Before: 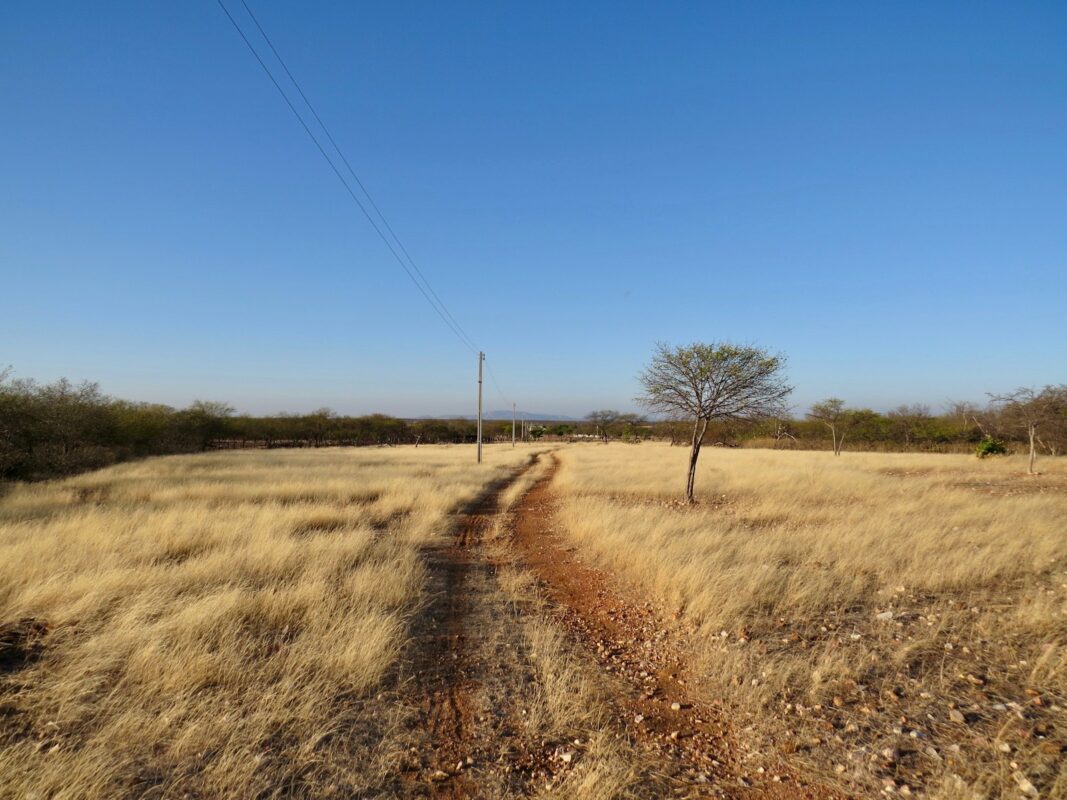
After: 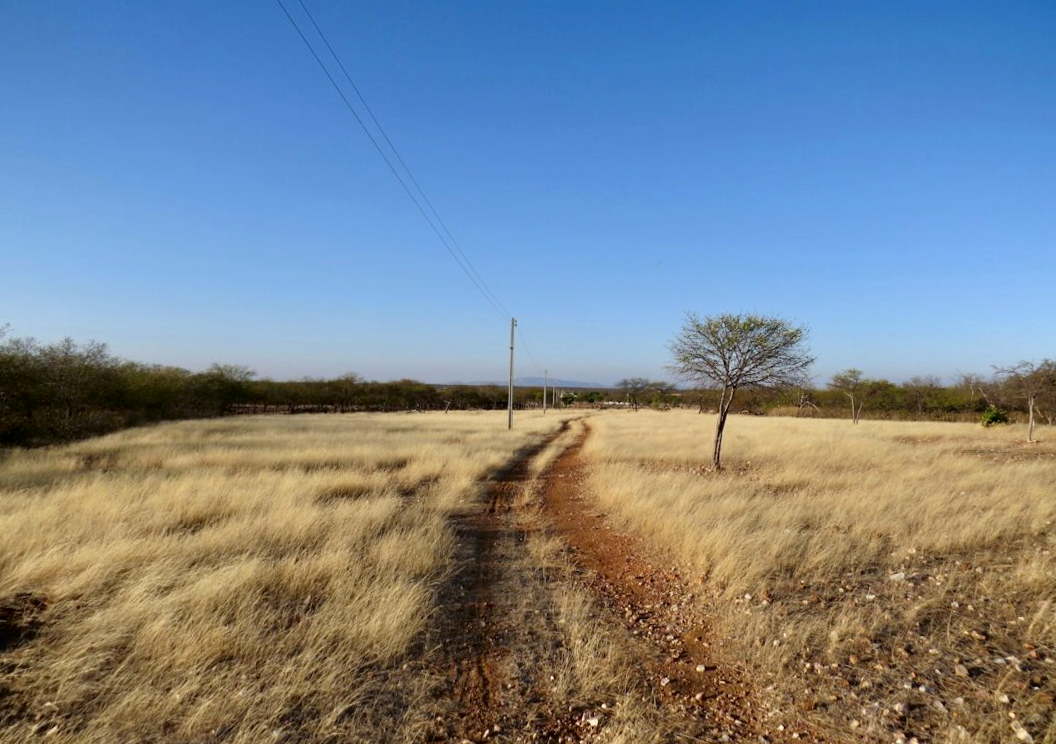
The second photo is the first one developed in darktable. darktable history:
shadows and highlights: shadows -62.32, white point adjustment -5.22, highlights 61.59
white balance: red 0.974, blue 1.044
rotate and perspective: rotation 0.679°, lens shift (horizontal) 0.136, crop left 0.009, crop right 0.991, crop top 0.078, crop bottom 0.95
